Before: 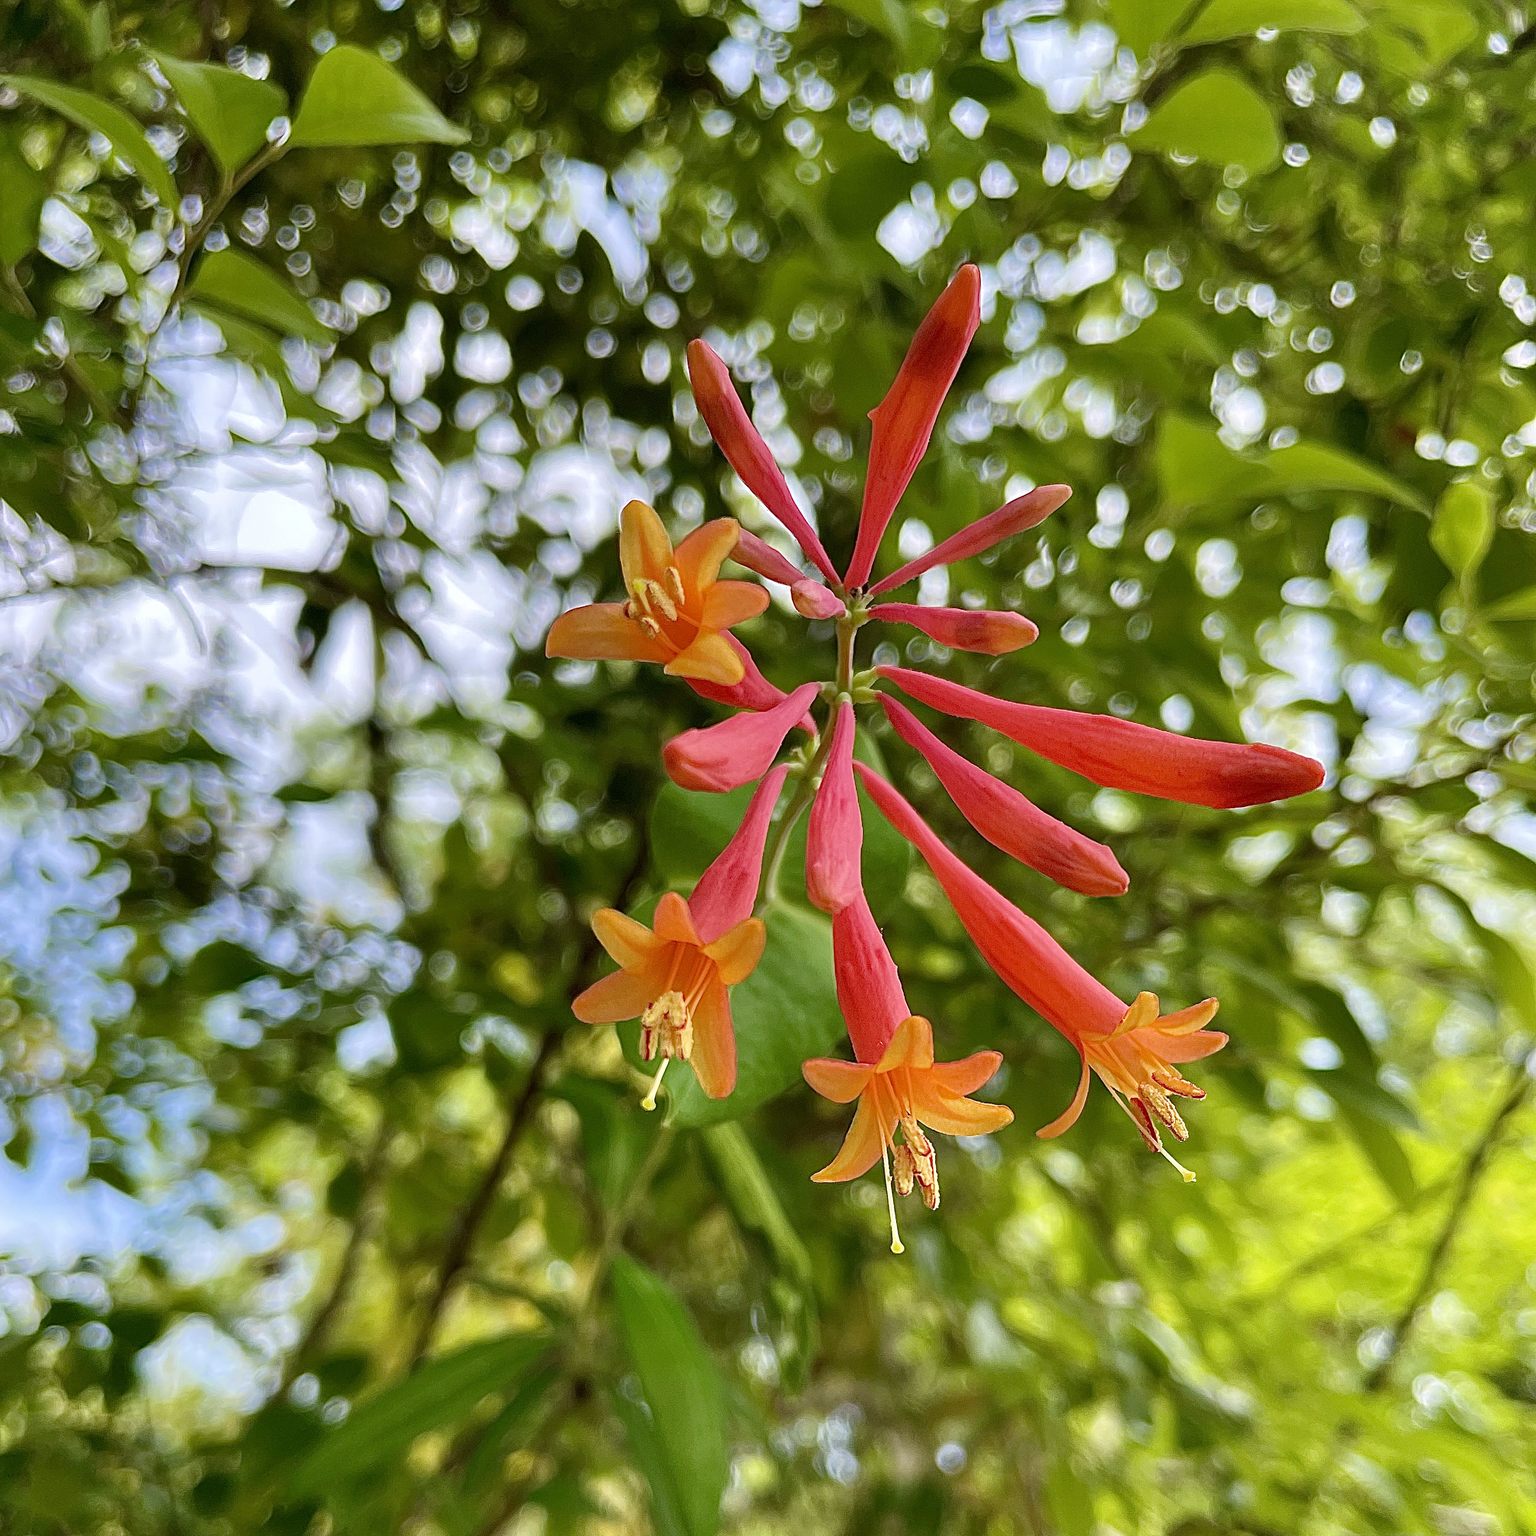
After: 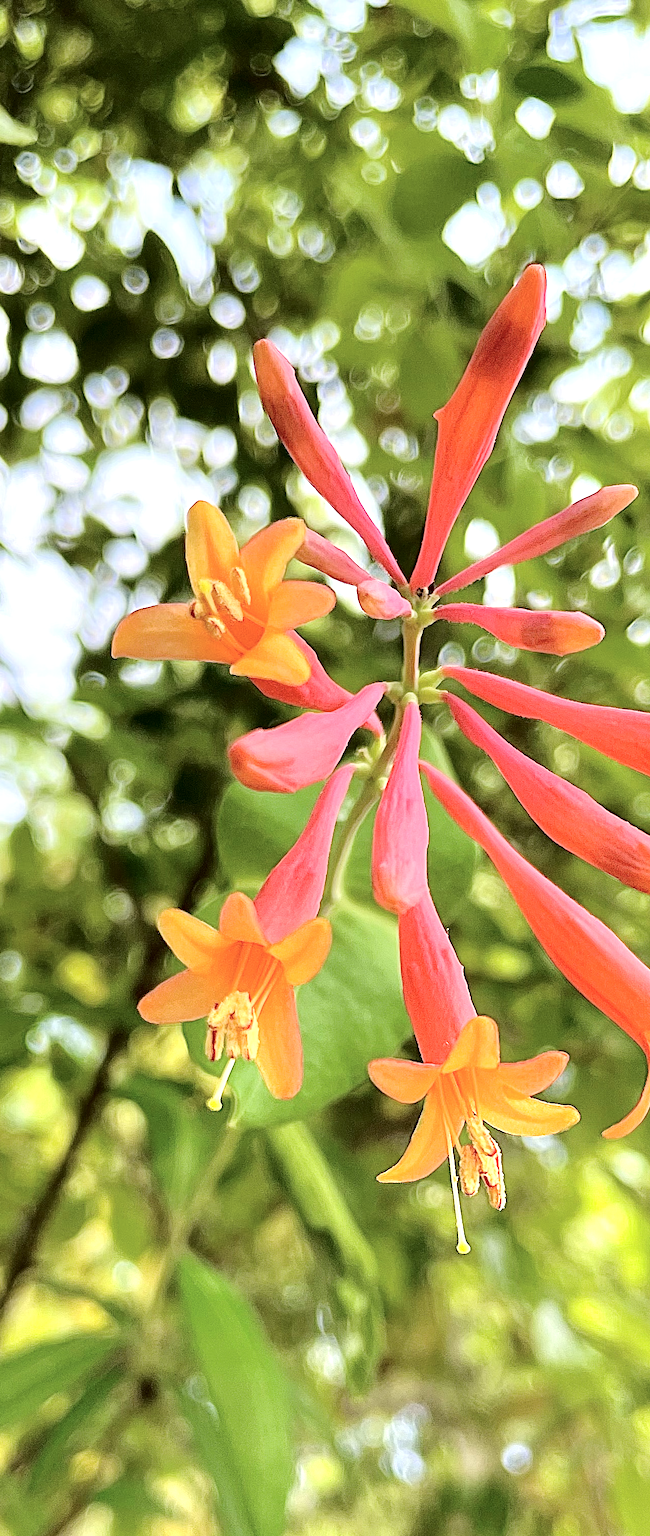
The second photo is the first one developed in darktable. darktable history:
crop: left 28.287%, right 29.322%
tone curve: curves: ch0 [(0, 0) (0.003, 0.001) (0.011, 0.006) (0.025, 0.012) (0.044, 0.018) (0.069, 0.025) (0.1, 0.045) (0.136, 0.074) (0.177, 0.124) (0.224, 0.196) (0.277, 0.289) (0.335, 0.396) (0.399, 0.495) (0.468, 0.585) (0.543, 0.663) (0.623, 0.728) (0.709, 0.808) (0.801, 0.87) (0.898, 0.932) (1, 1)], color space Lab, independent channels, preserve colors none
exposure: black level correction -0.002, exposure 0.713 EV, compensate highlight preservation false
